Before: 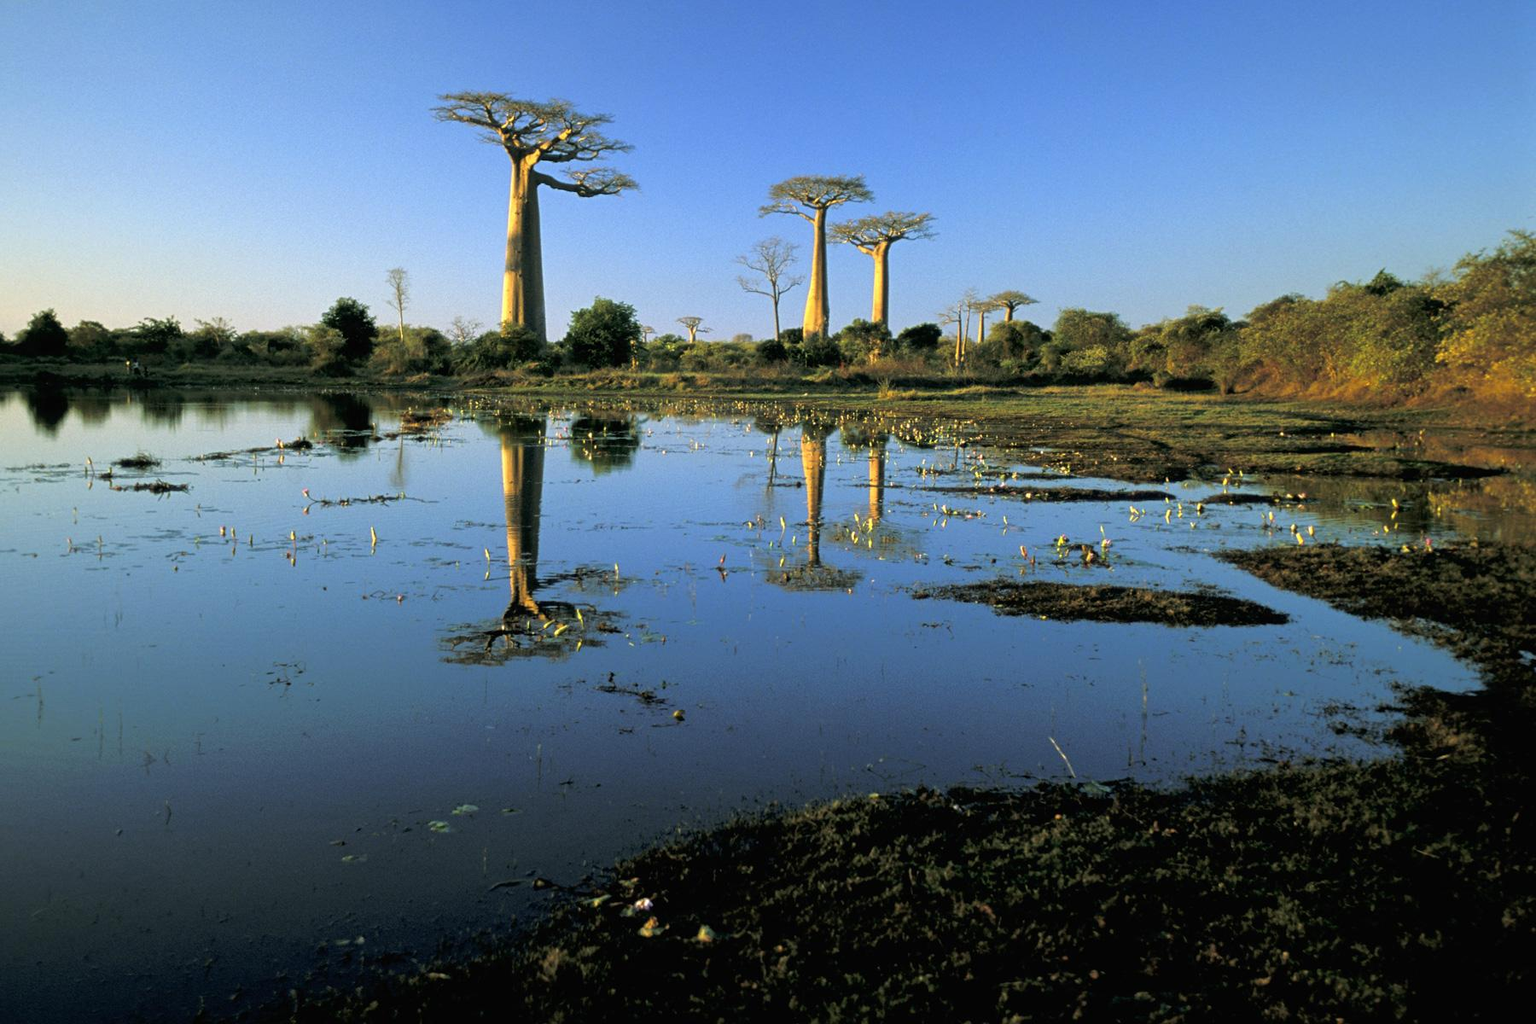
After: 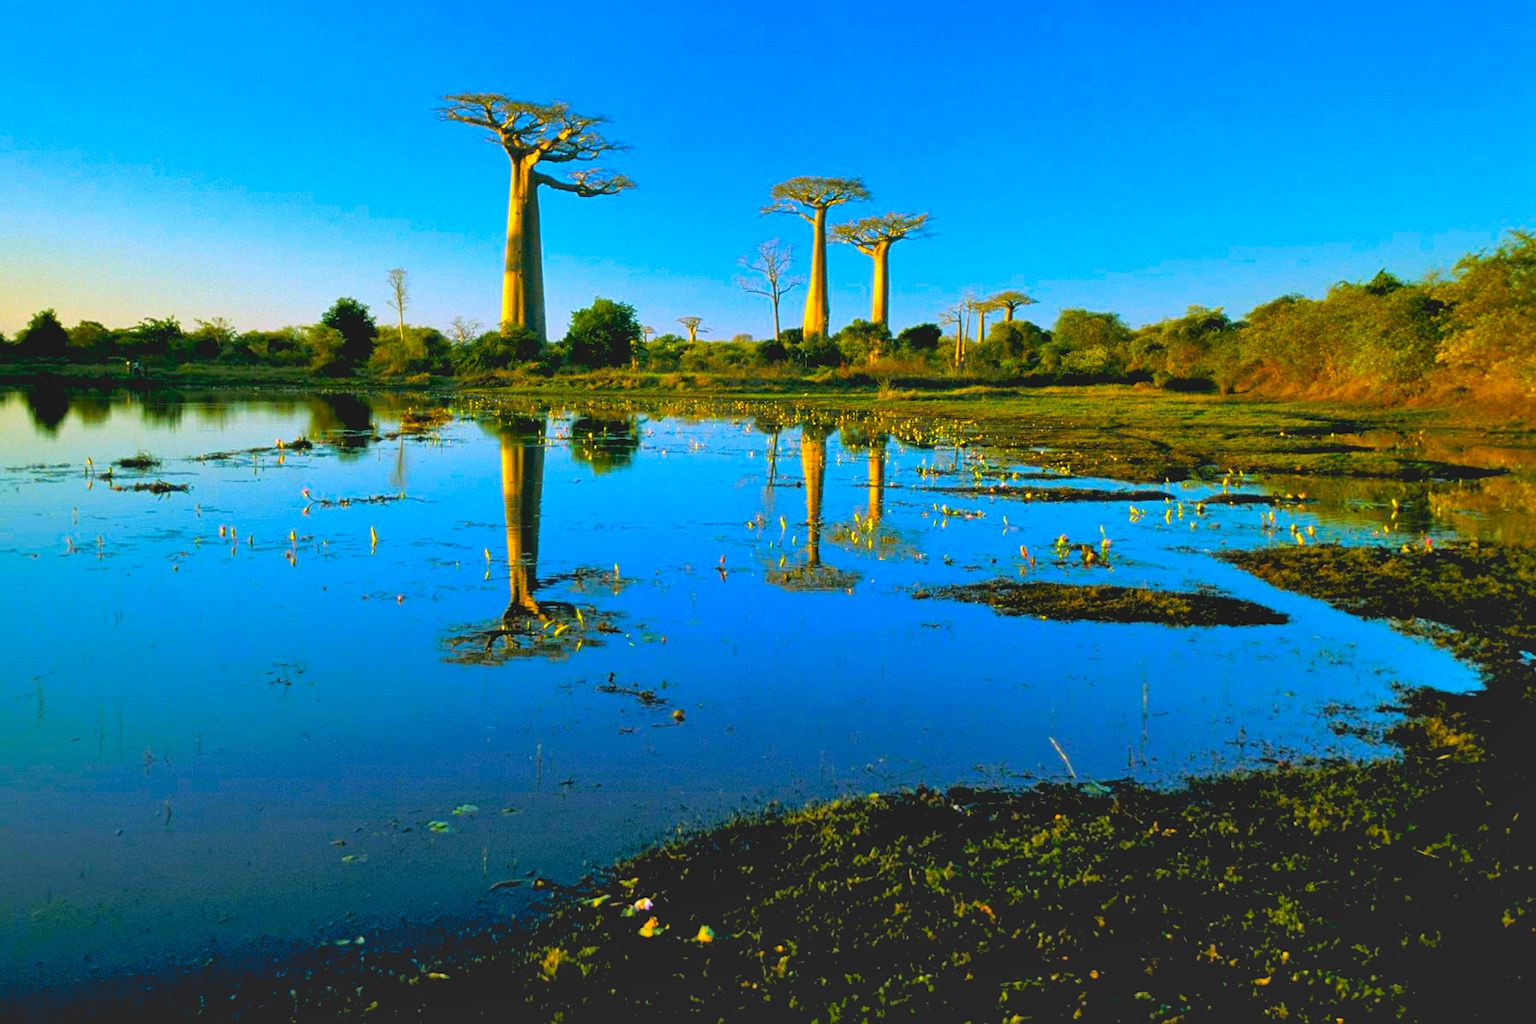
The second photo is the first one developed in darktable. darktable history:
shadows and highlights: soften with gaussian
color balance rgb: global offset › luminance -0.496%, linear chroma grading › global chroma 15.188%, perceptual saturation grading › global saturation 30.313%, global vibrance 44.514%
contrast brightness saturation: contrast -0.176, saturation 0.189
levels: mode automatic, levels [0.052, 0.496, 0.908]
